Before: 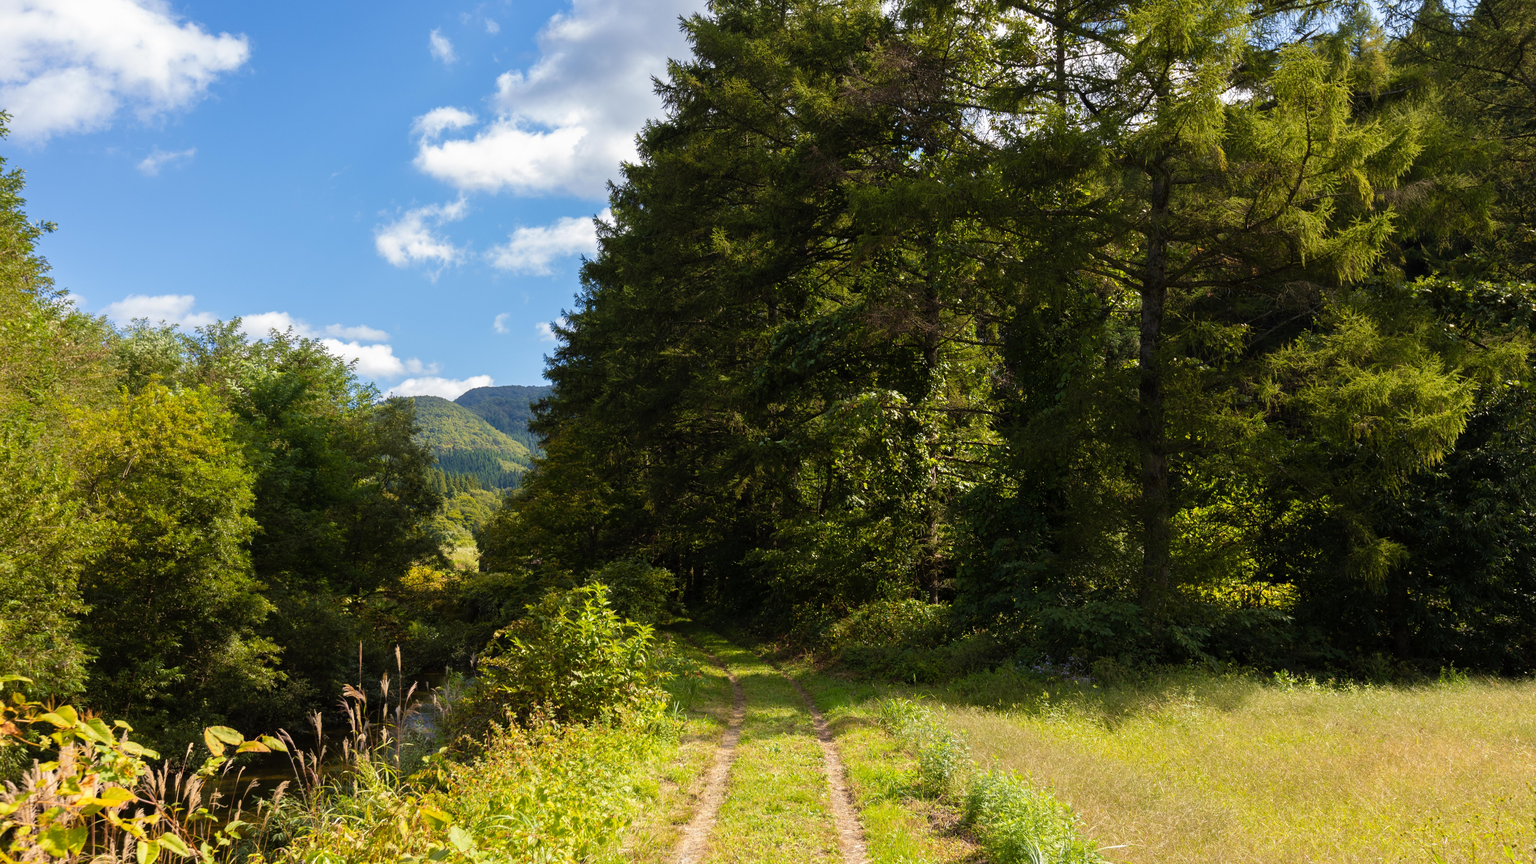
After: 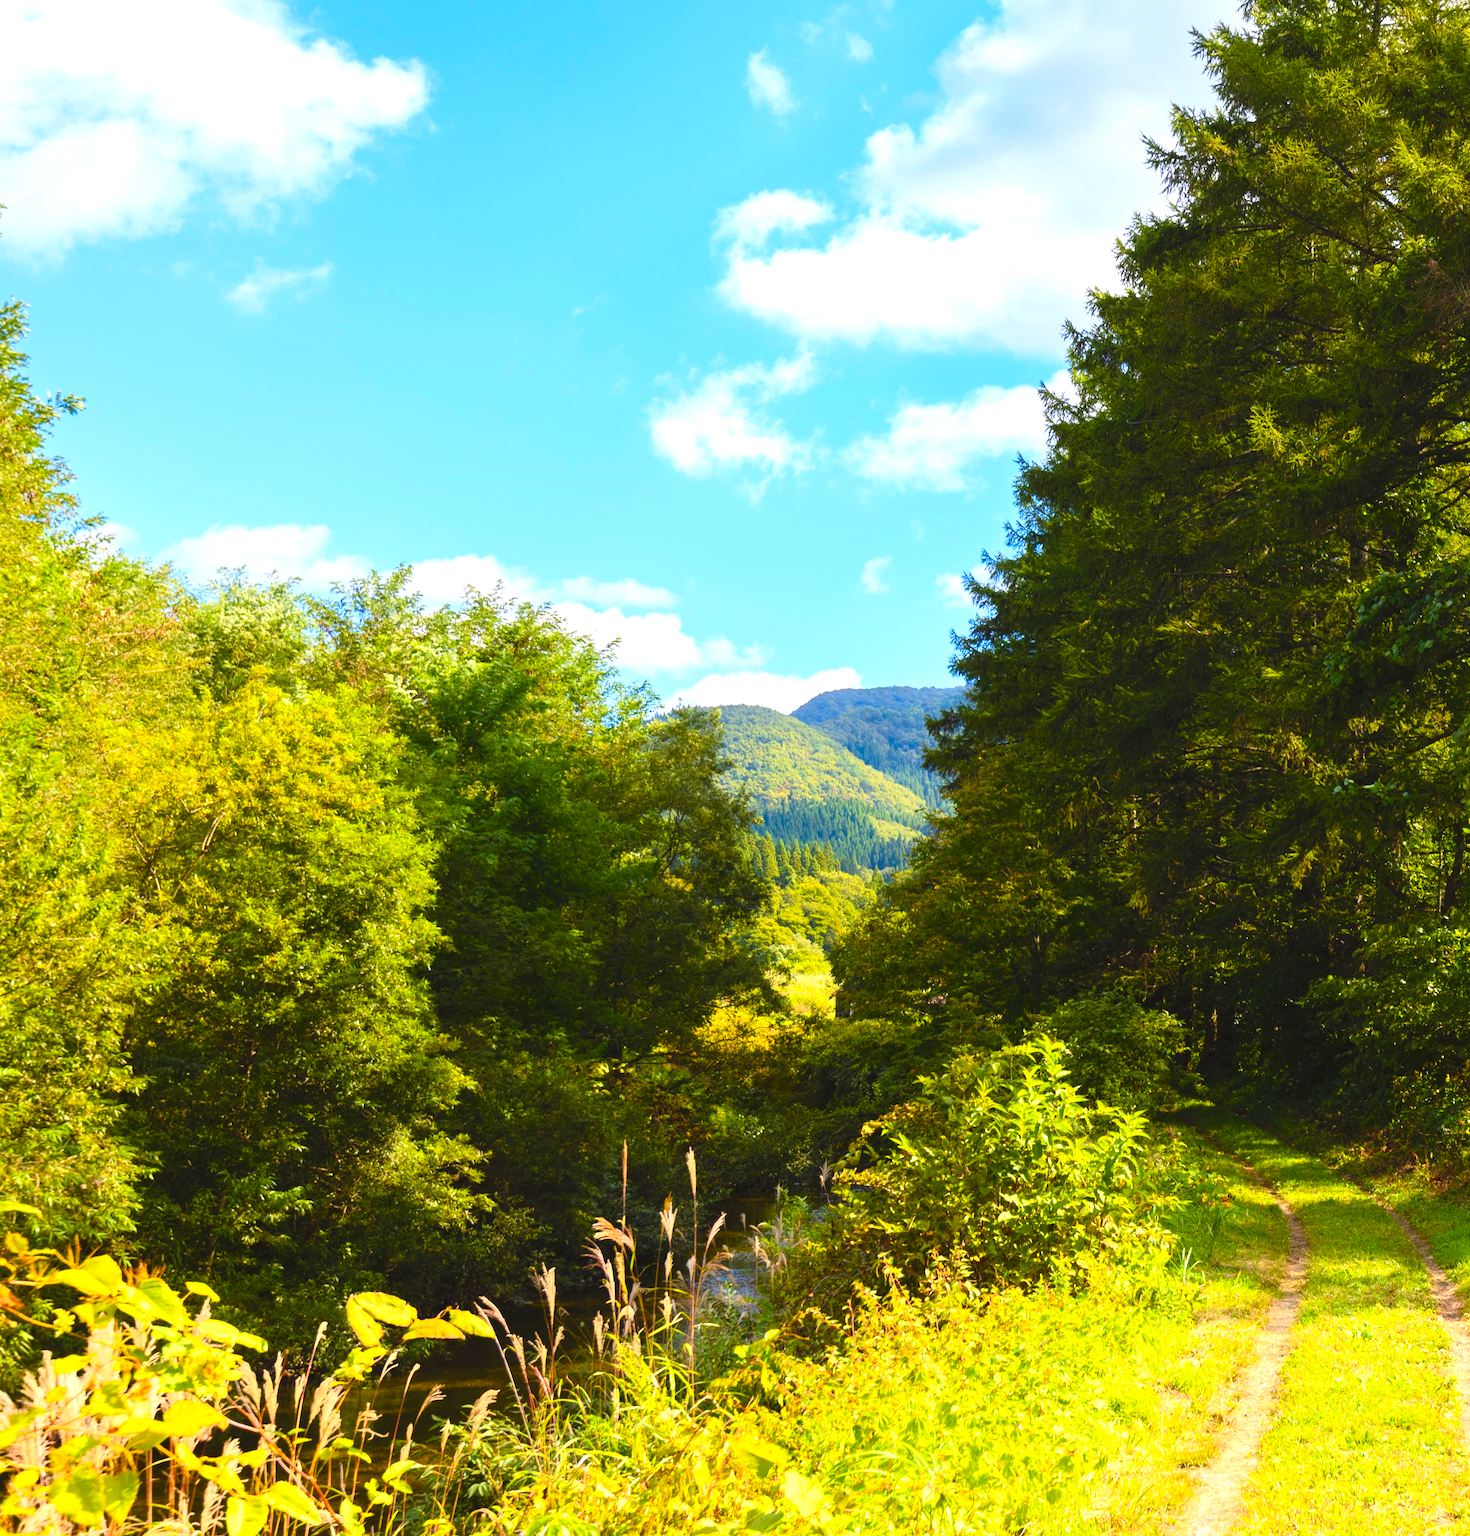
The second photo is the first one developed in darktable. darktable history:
crop: left 0.641%, right 45.536%, bottom 0.092%
color balance rgb: perceptual saturation grading › global saturation 27.537%, perceptual saturation grading › highlights -25.503%, perceptual saturation grading › shadows 25.762%, global vibrance 20.723%
exposure: black level correction -0.002, exposure 0.712 EV, compensate highlight preservation false
contrast brightness saturation: contrast 0.196, brightness 0.163, saturation 0.229
